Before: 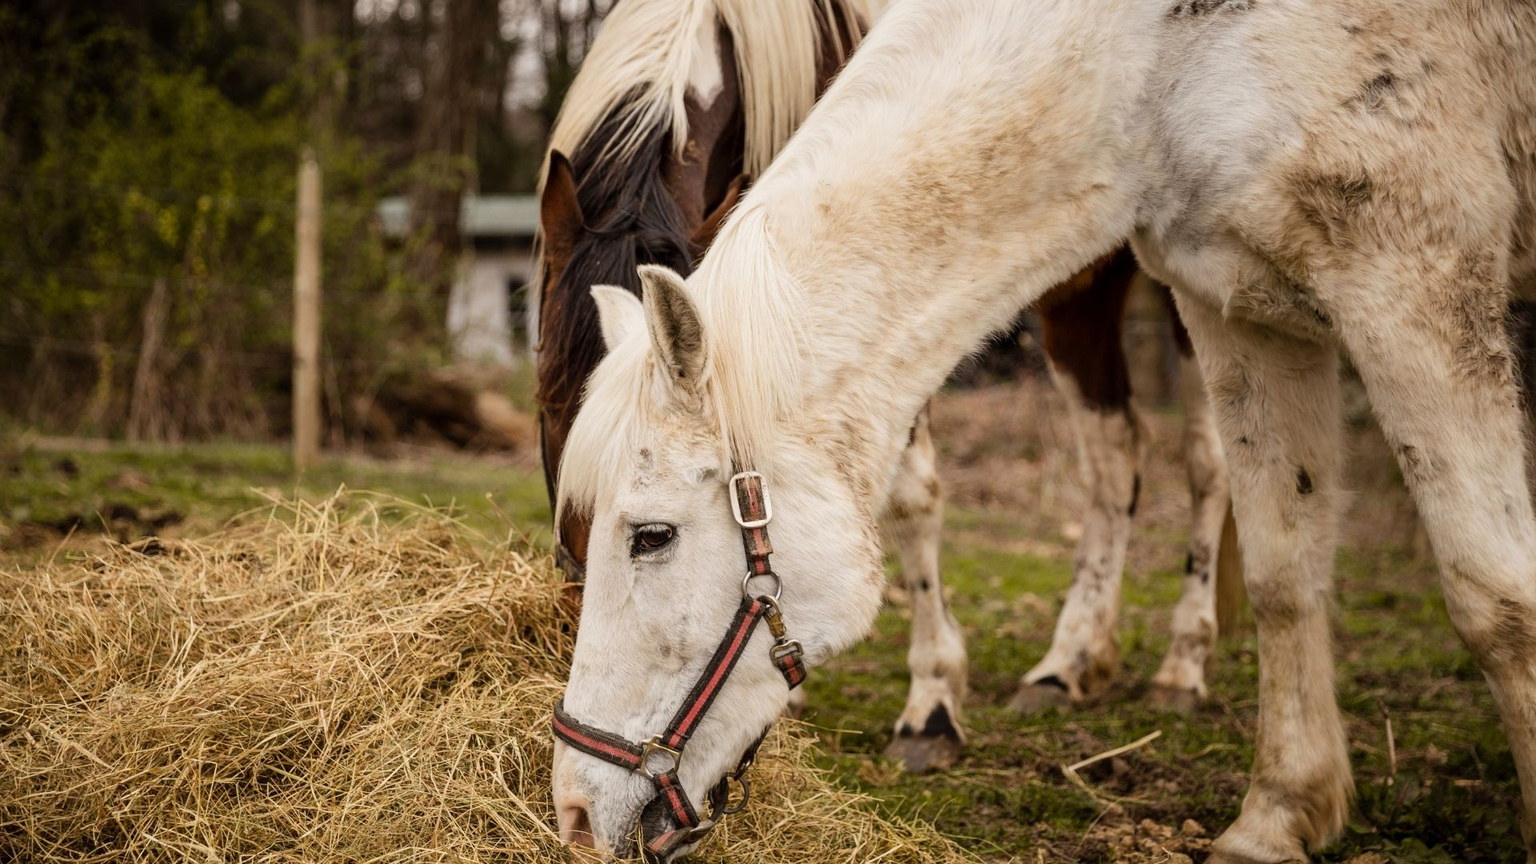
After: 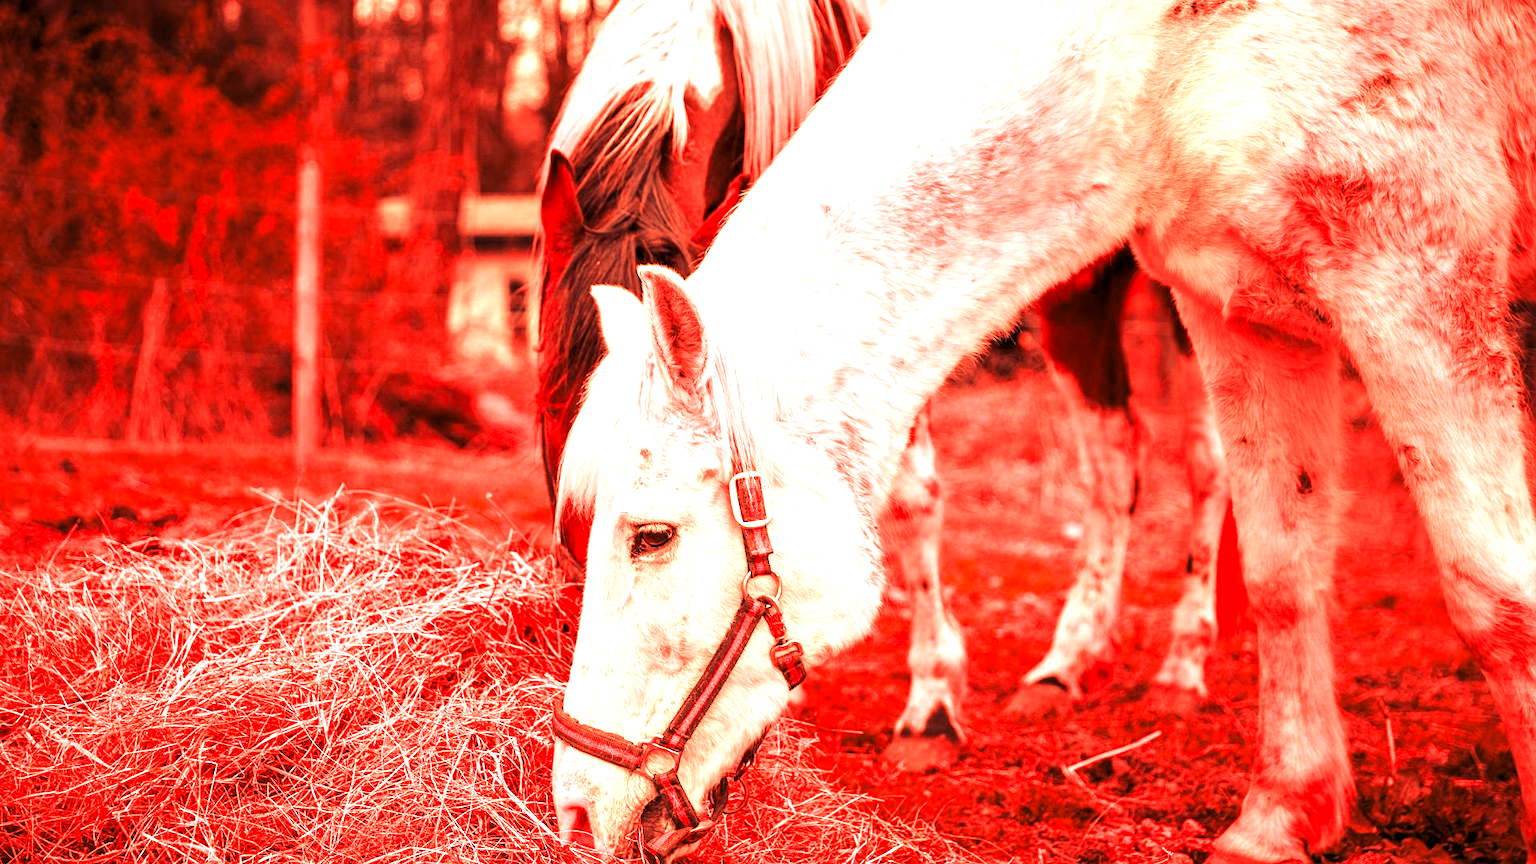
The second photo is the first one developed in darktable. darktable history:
white balance: red 4.26, blue 1.802
color zones: curves: ch0 [(0, 0.5) (0.125, 0.4) (0.25, 0.5) (0.375, 0.4) (0.5, 0.4) (0.625, 0.35) (0.75, 0.35) (0.875, 0.5)]; ch1 [(0, 0.35) (0.125, 0.45) (0.25, 0.35) (0.375, 0.35) (0.5, 0.35) (0.625, 0.35) (0.75, 0.45) (0.875, 0.35)]; ch2 [(0, 0.6) (0.125, 0.5) (0.25, 0.5) (0.375, 0.6) (0.5, 0.6) (0.625, 0.5) (0.75, 0.5) (0.875, 0.5)]
